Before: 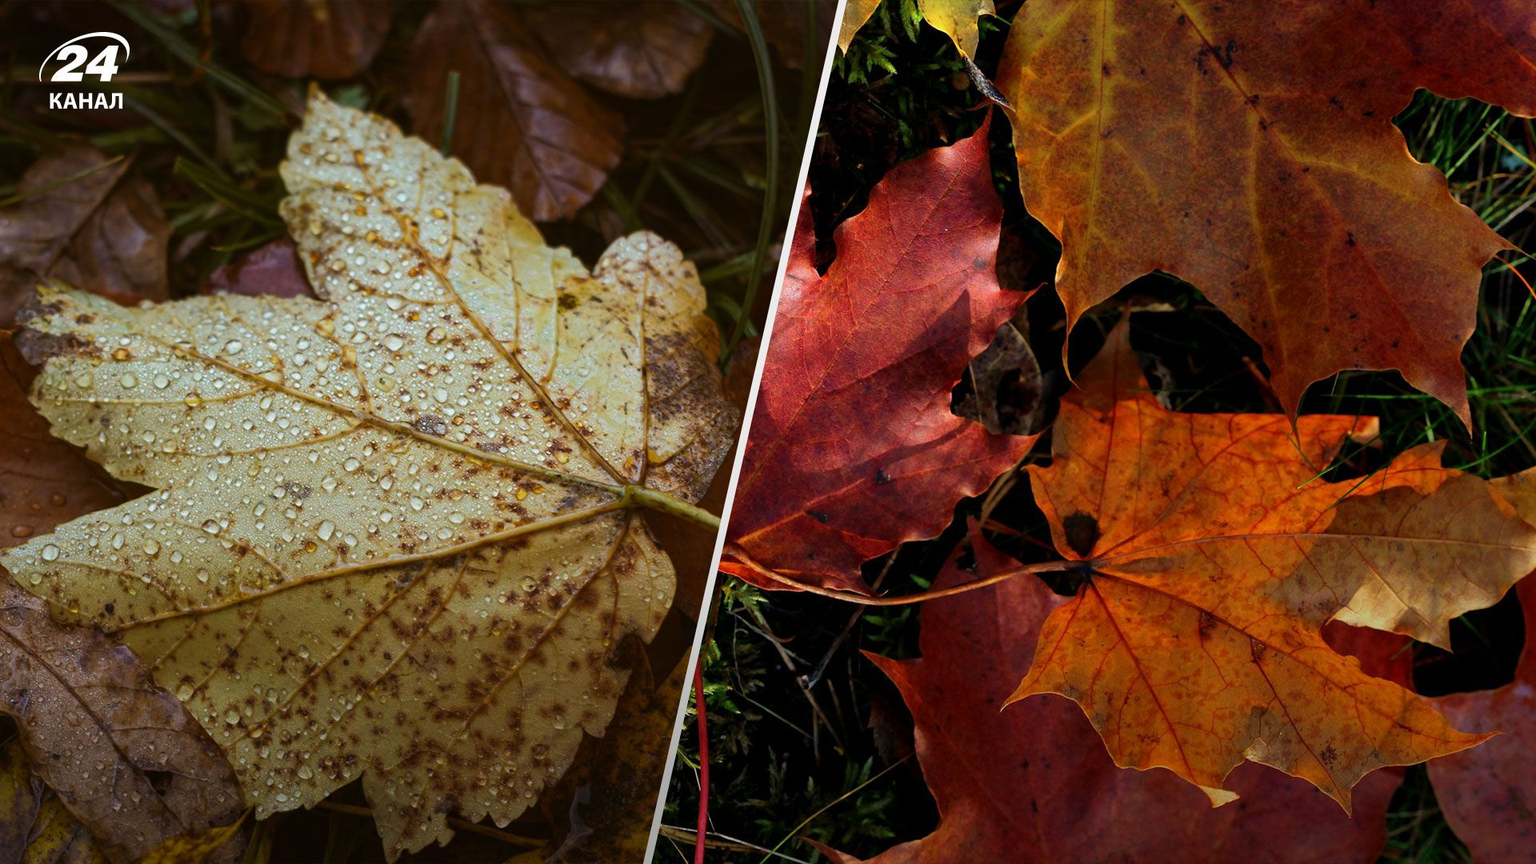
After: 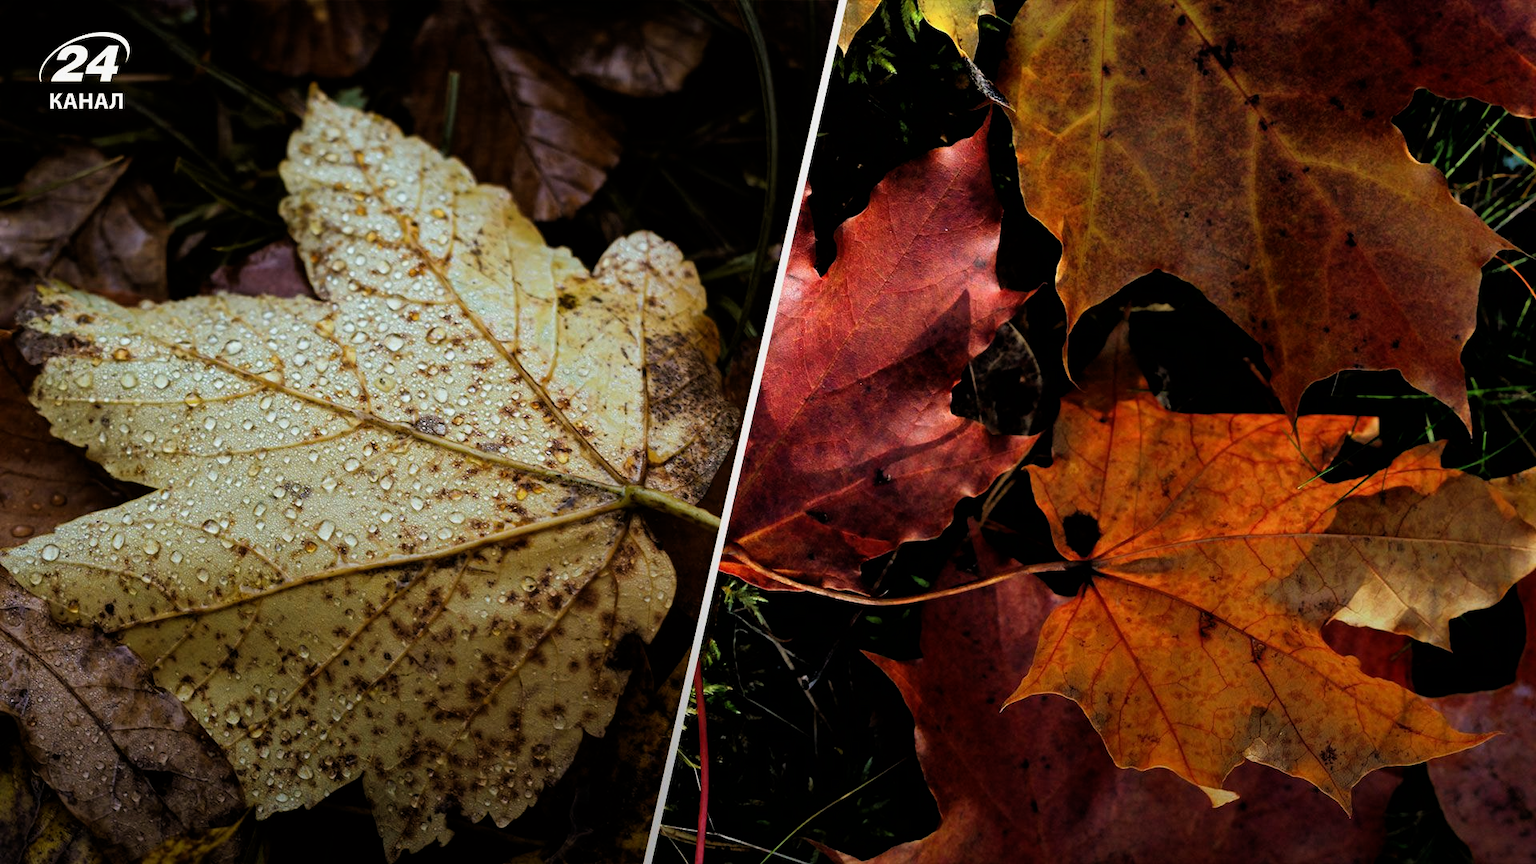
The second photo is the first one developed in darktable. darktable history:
filmic rgb: black relative exposure -4.94 EV, white relative exposure 2.83 EV, hardness 3.72
